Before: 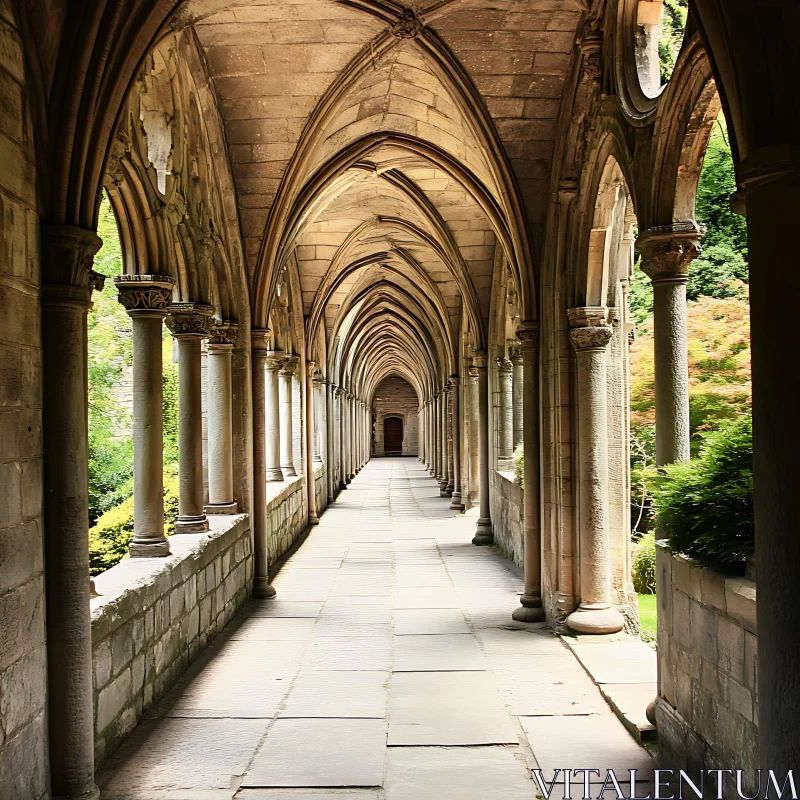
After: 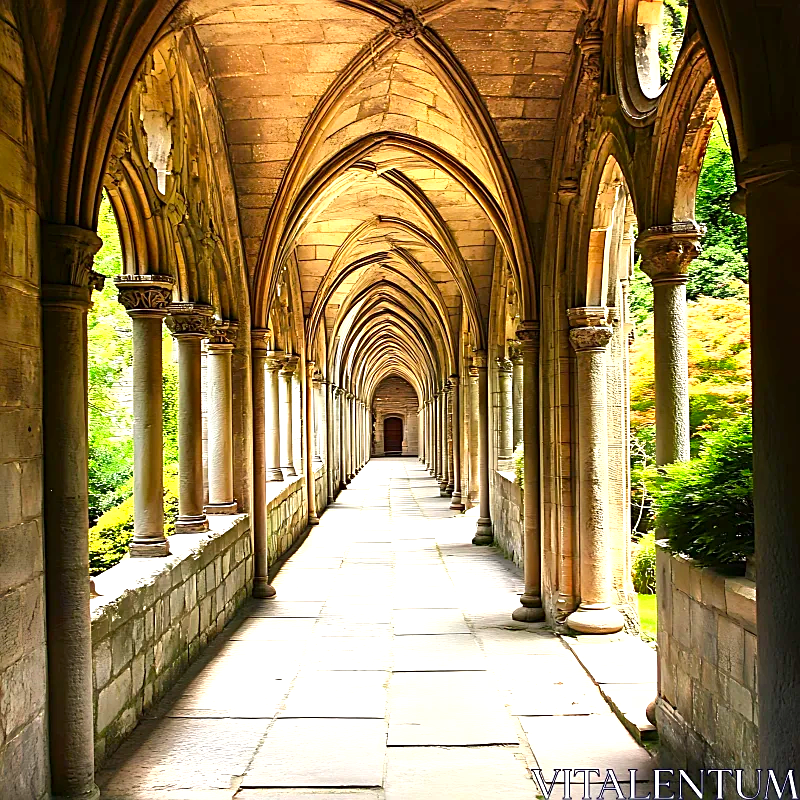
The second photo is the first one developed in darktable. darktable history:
shadows and highlights: shadows 25.36, highlights -25.42
exposure: exposure 0.702 EV, compensate exposure bias true, compensate highlight preservation false
sharpen: on, module defaults
contrast brightness saturation: saturation 0.498
